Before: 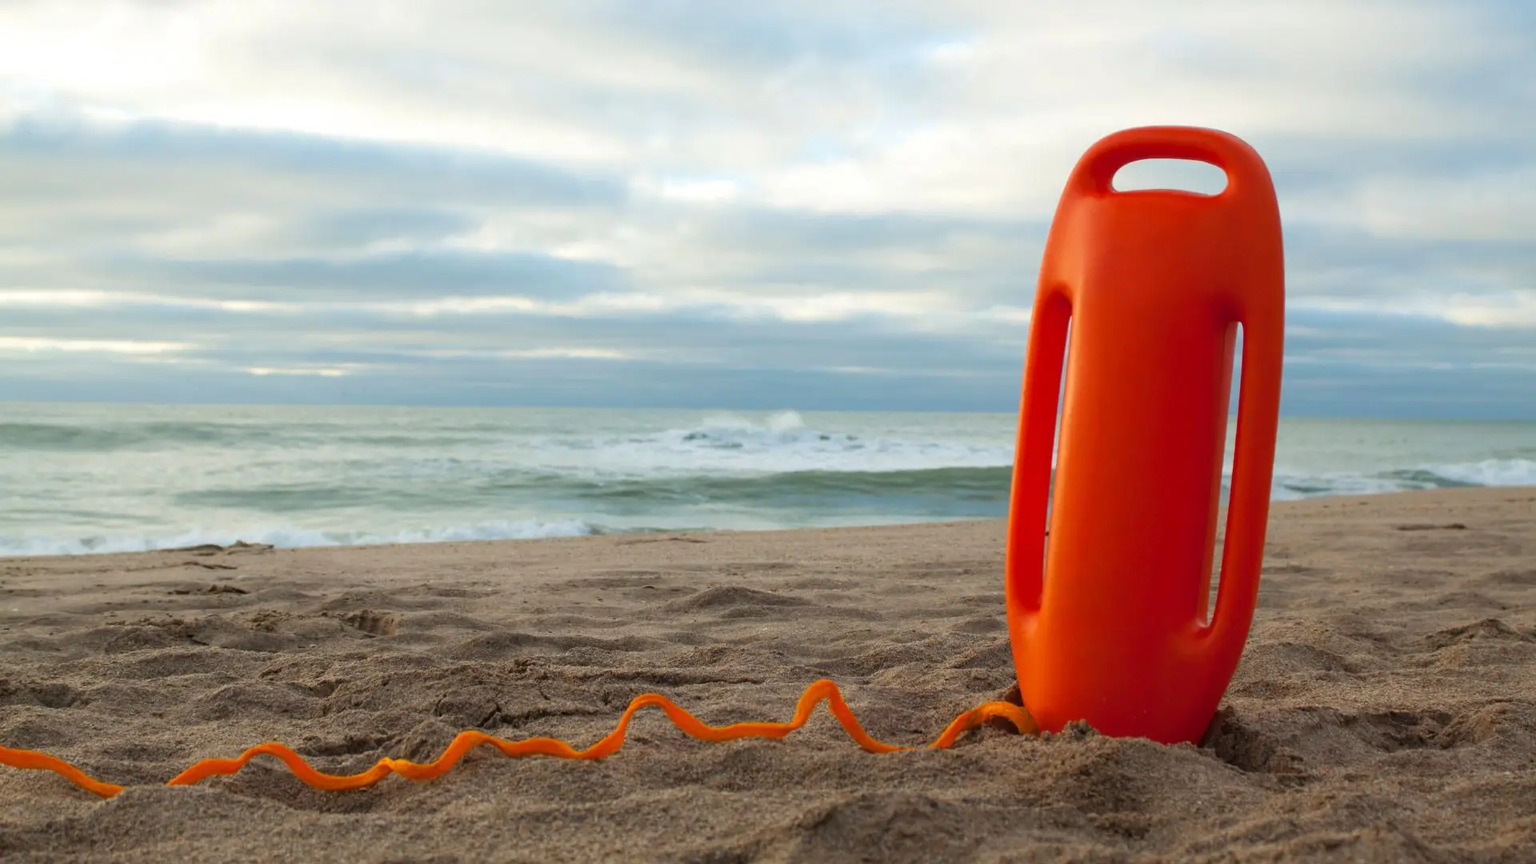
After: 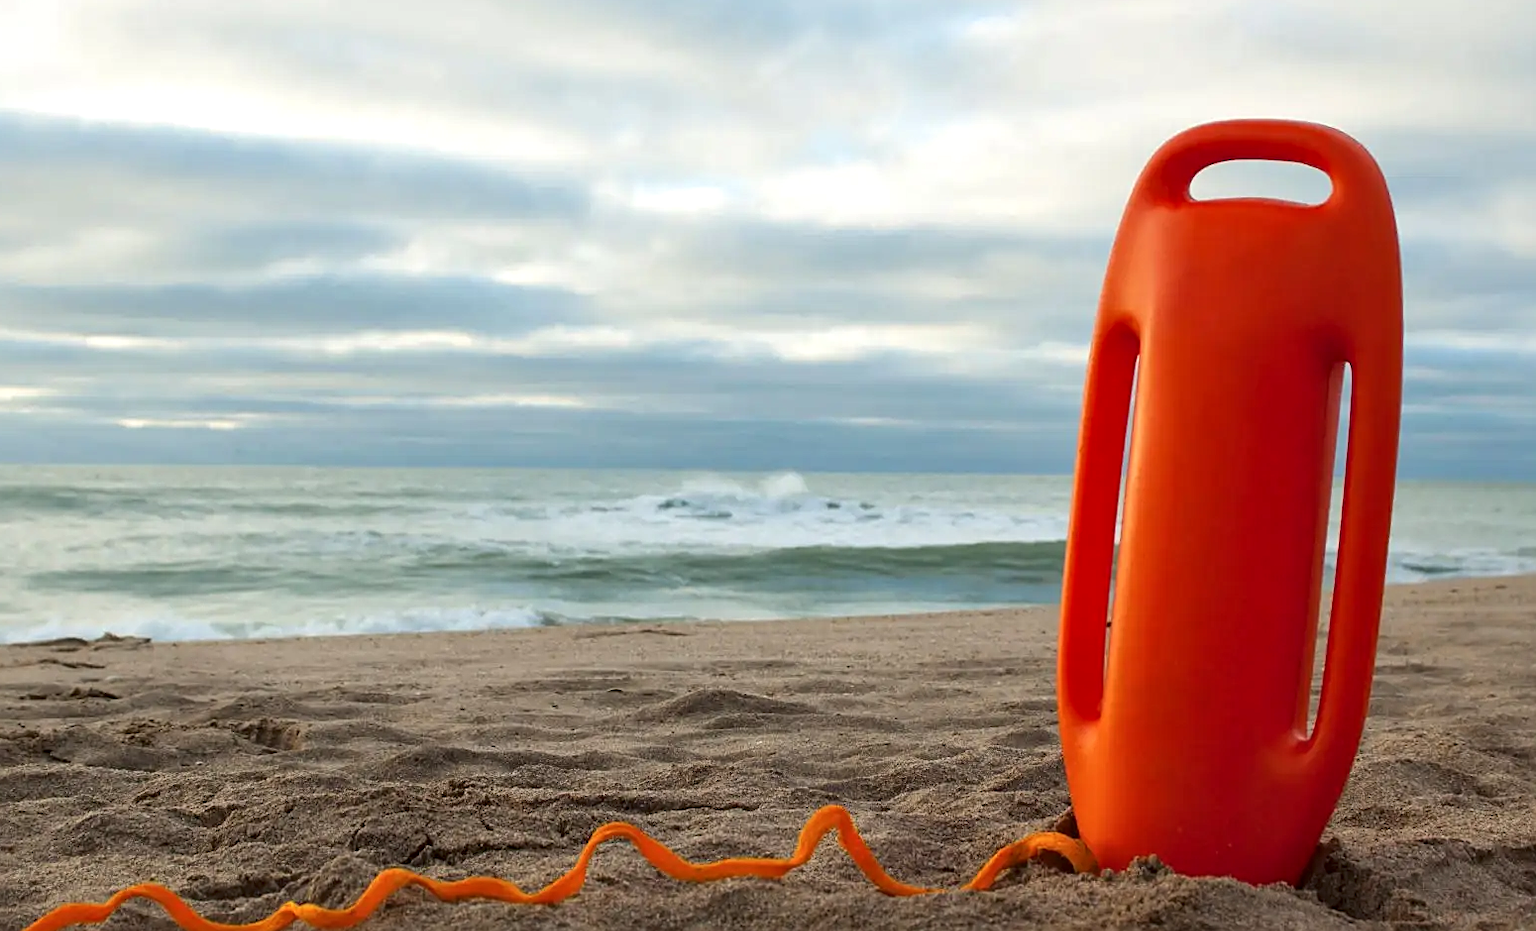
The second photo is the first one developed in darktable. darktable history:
crop: left 9.937%, top 3.476%, right 9.297%, bottom 9.476%
sharpen: on, module defaults
local contrast: mode bilateral grid, contrast 19, coarseness 50, detail 130%, midtone range 0.2
